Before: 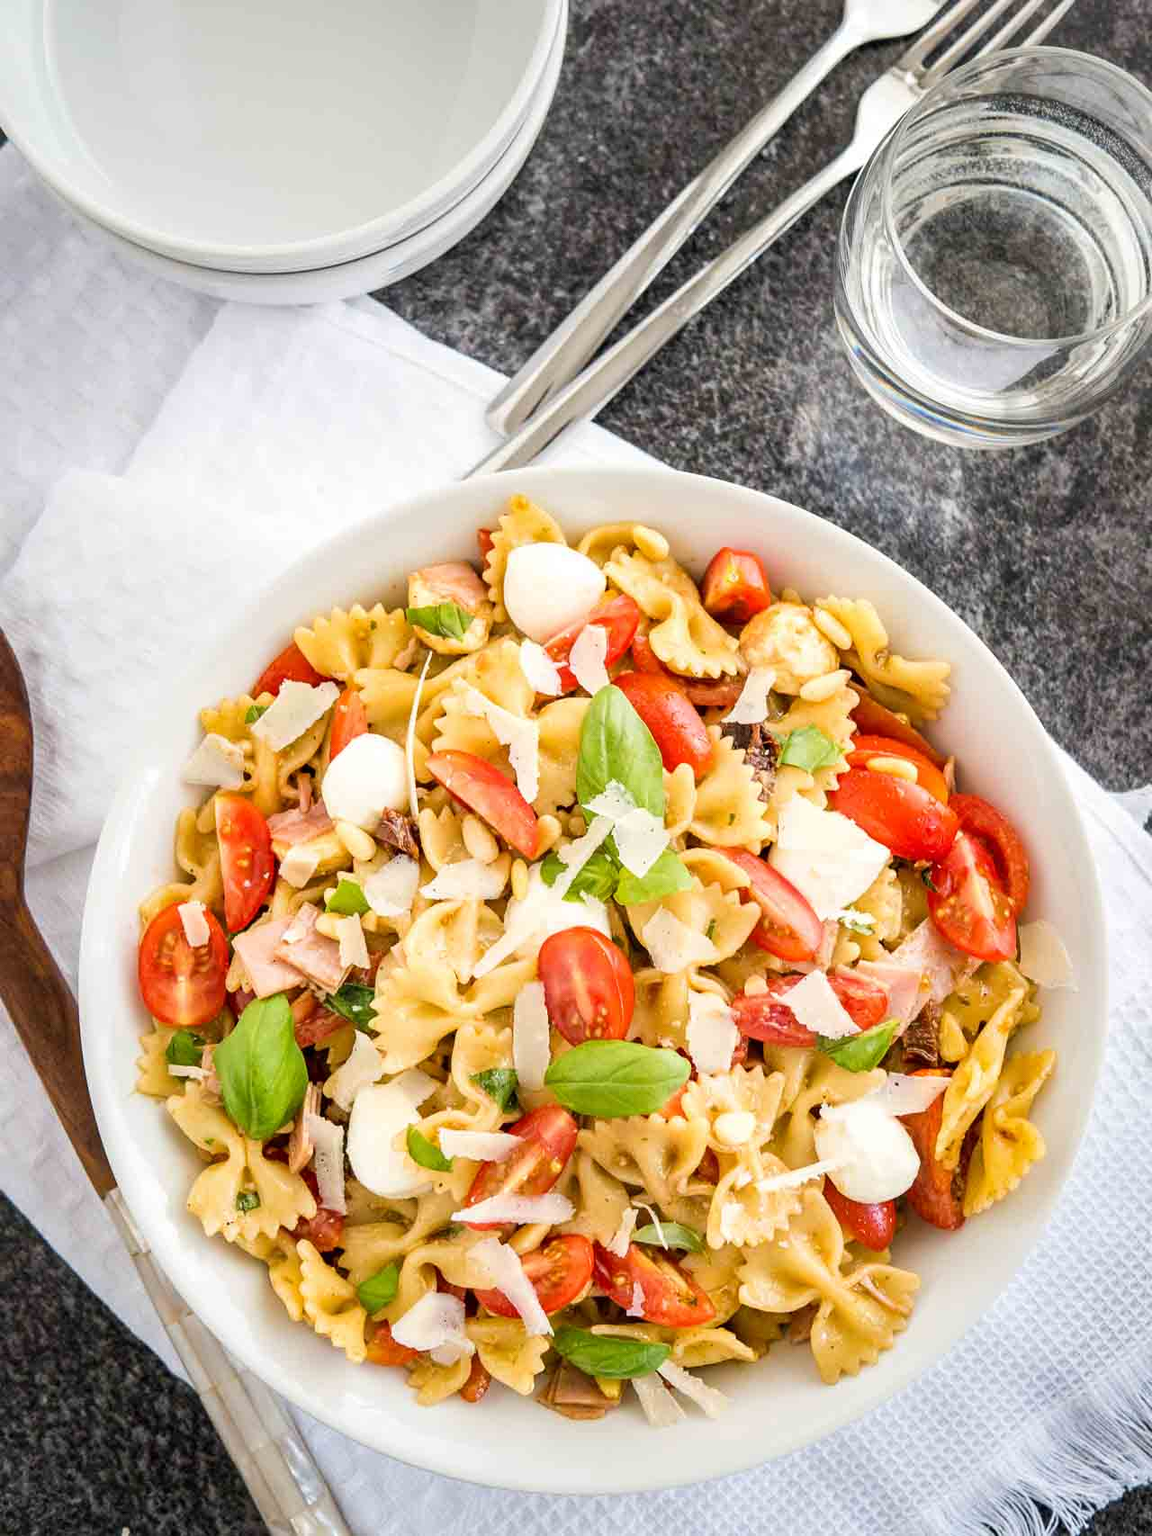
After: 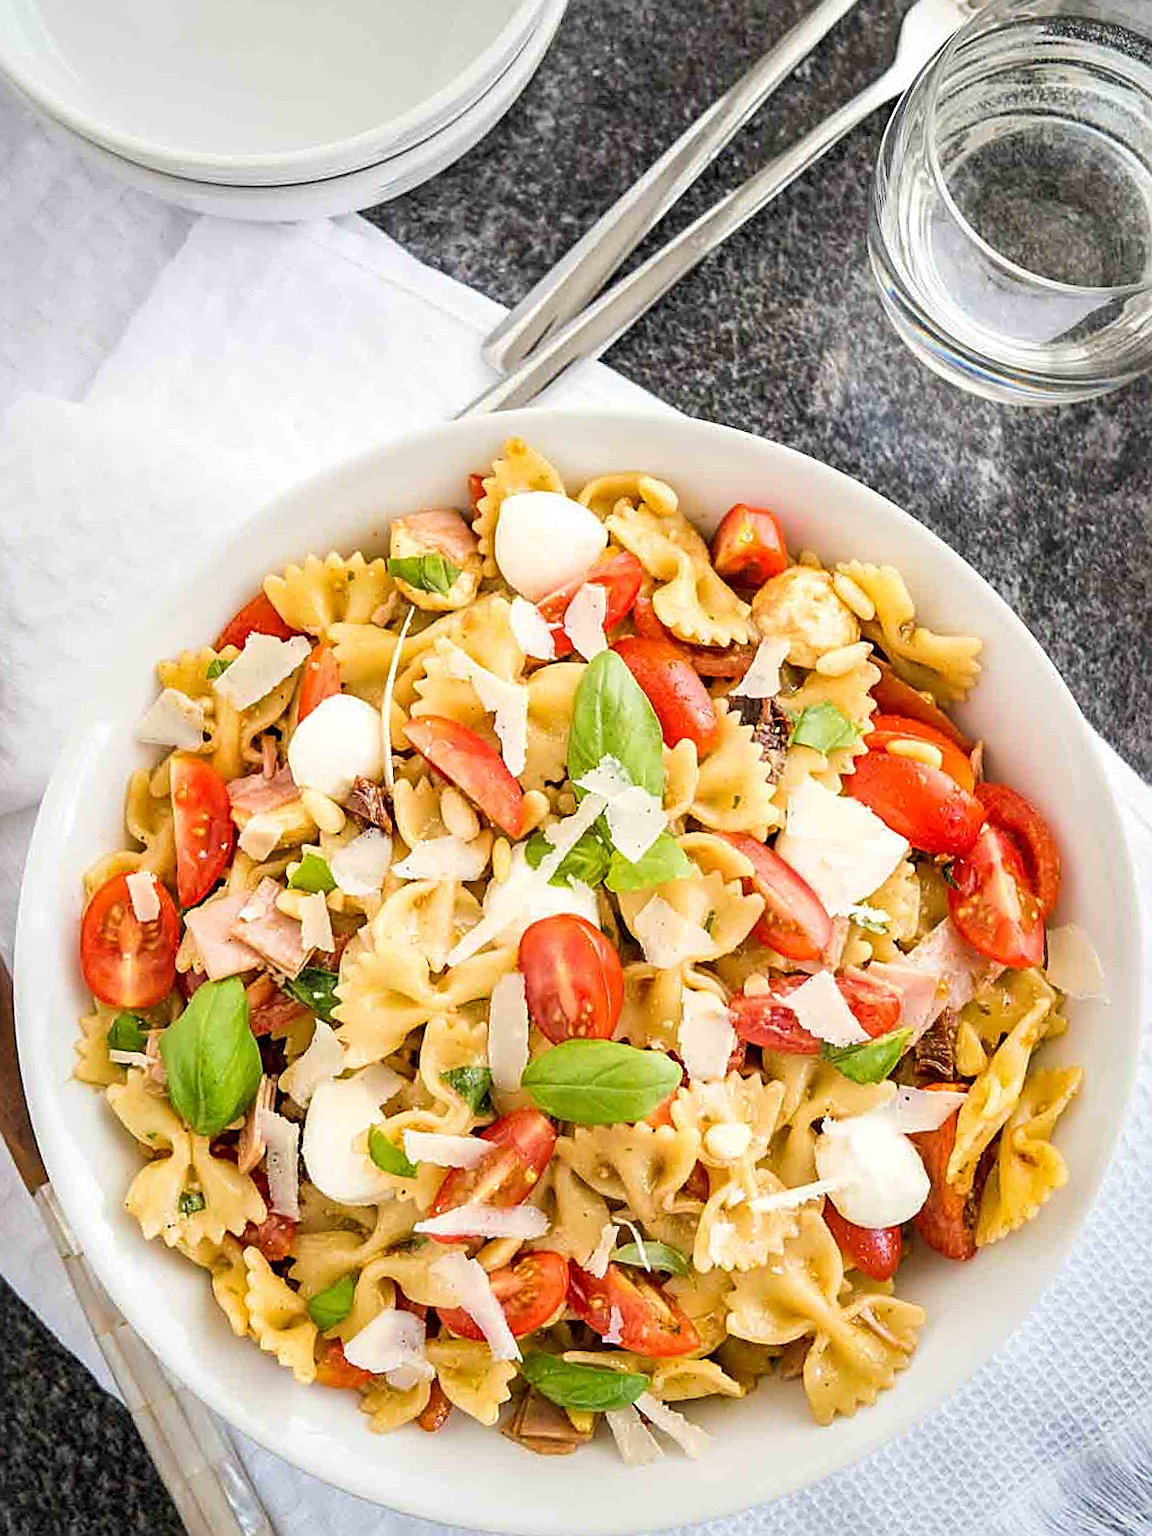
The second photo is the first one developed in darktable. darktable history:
sharpen: amount 0.575
crop and rotate: angle -1.96°, left 3.097%, top 4.154%, right 1.586%, bottom 0.529%
exposure: compensate highlight preservation false
